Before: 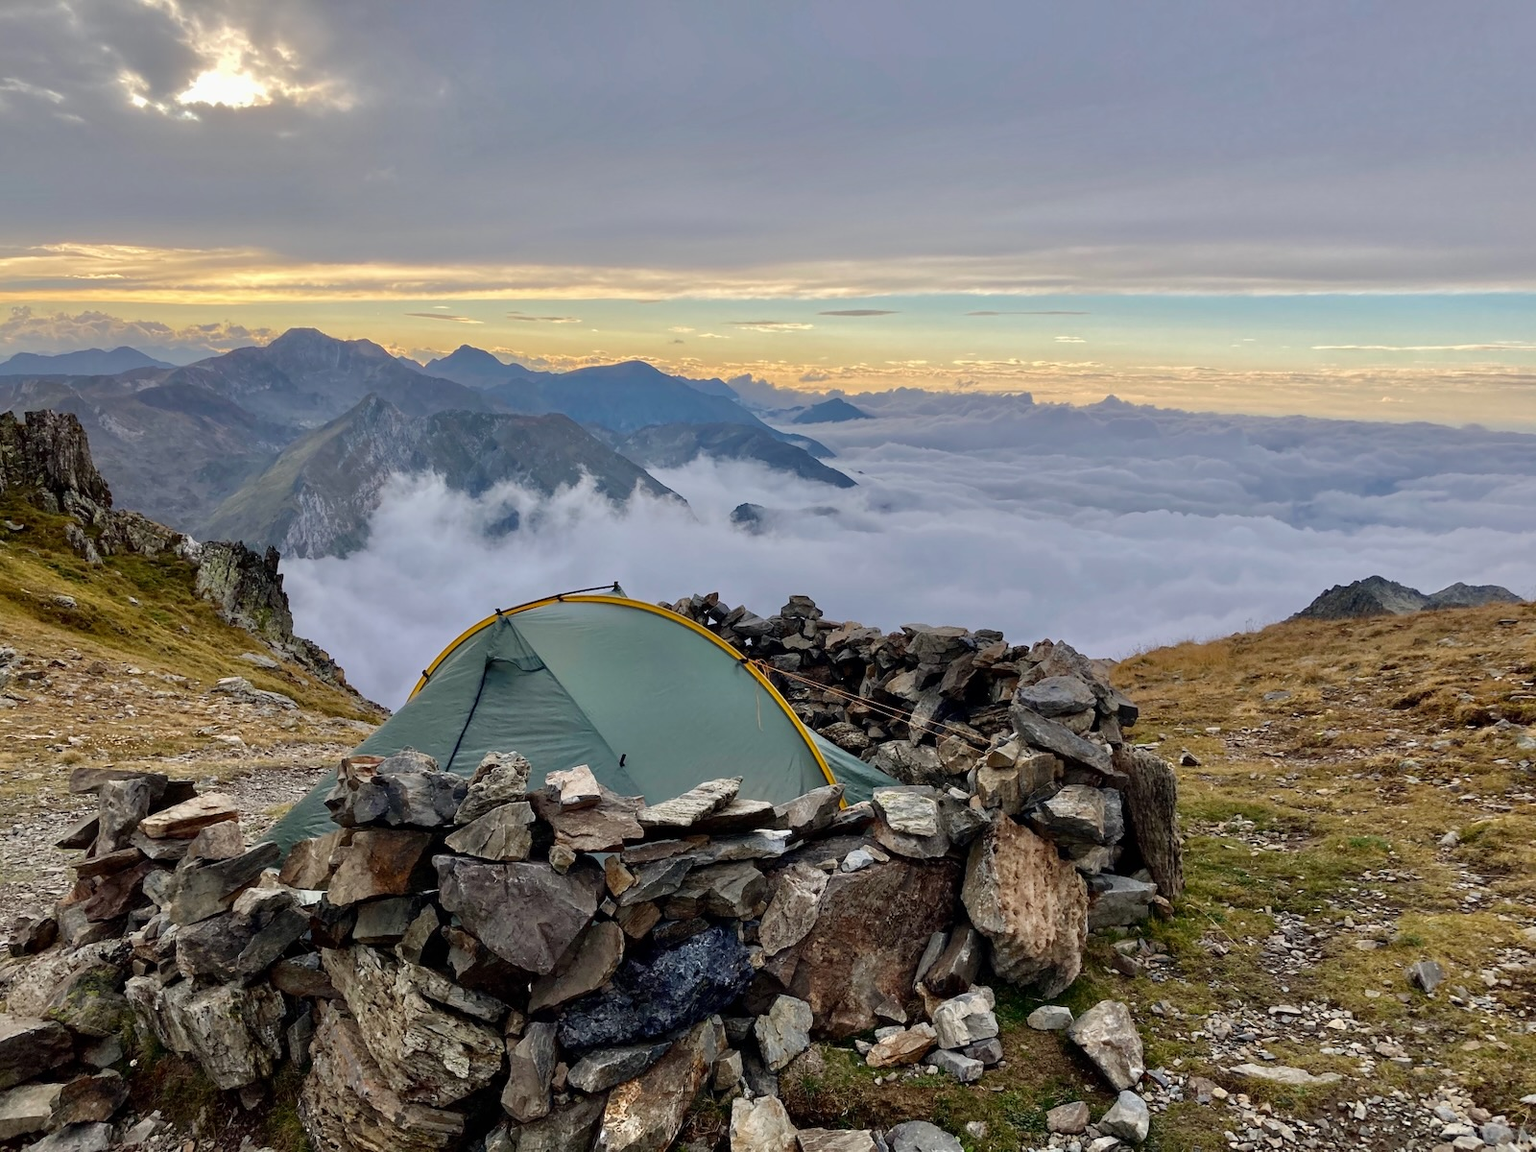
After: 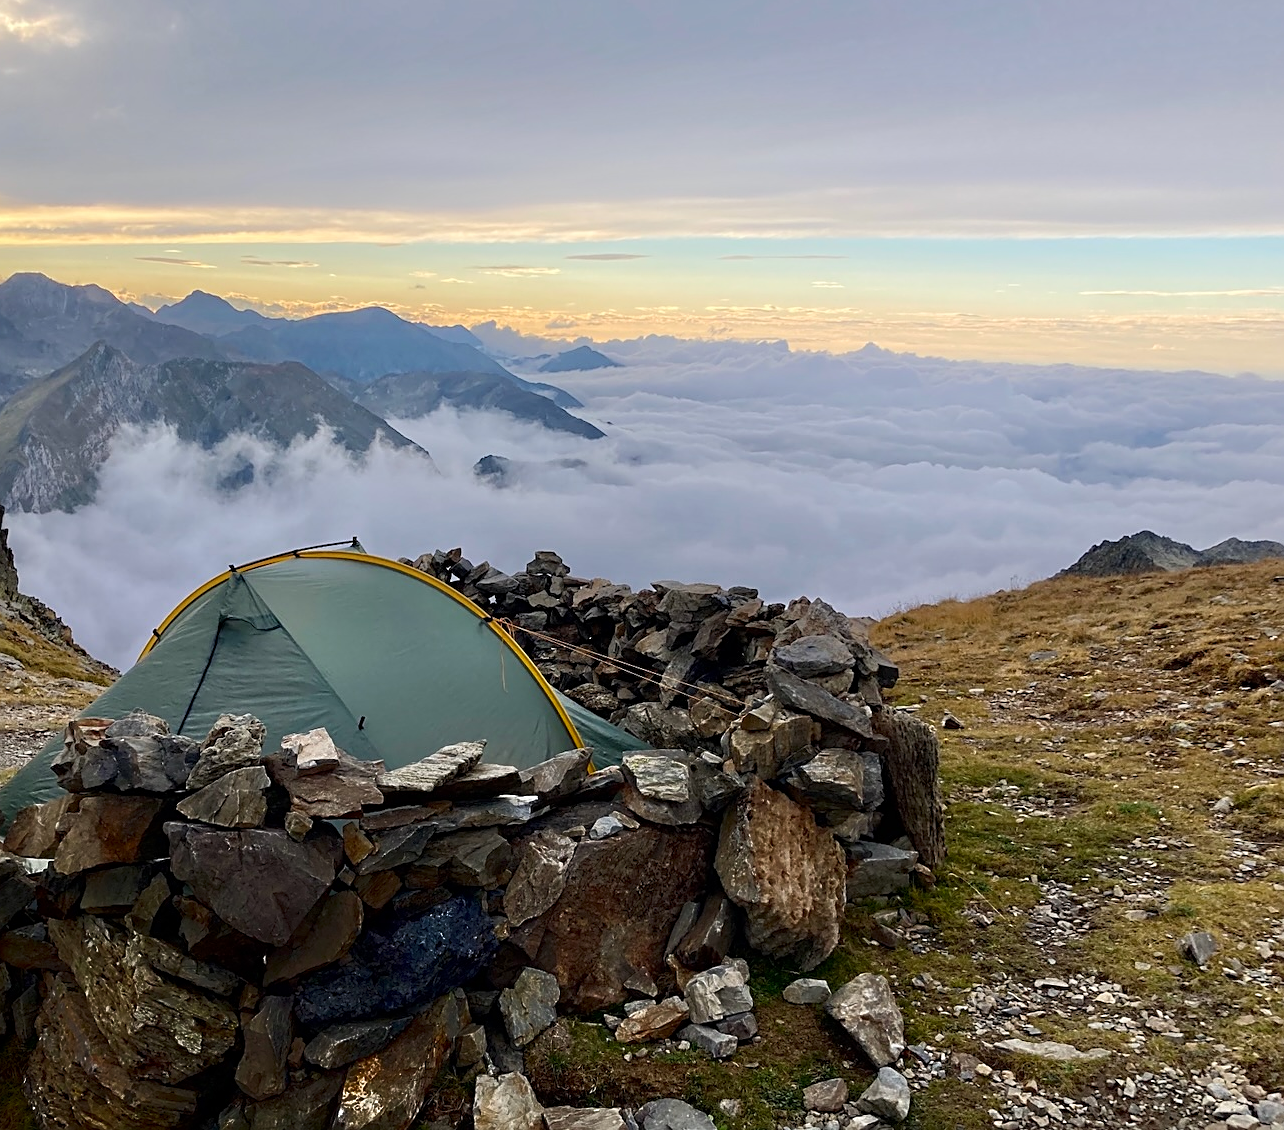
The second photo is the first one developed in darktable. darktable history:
crop and rotate: left 17.959%, top 5.771%, right 1.742%
shadows and highlights: shadows -90, highlights 90, soften with gaussian
sharpen: on, module defaults
